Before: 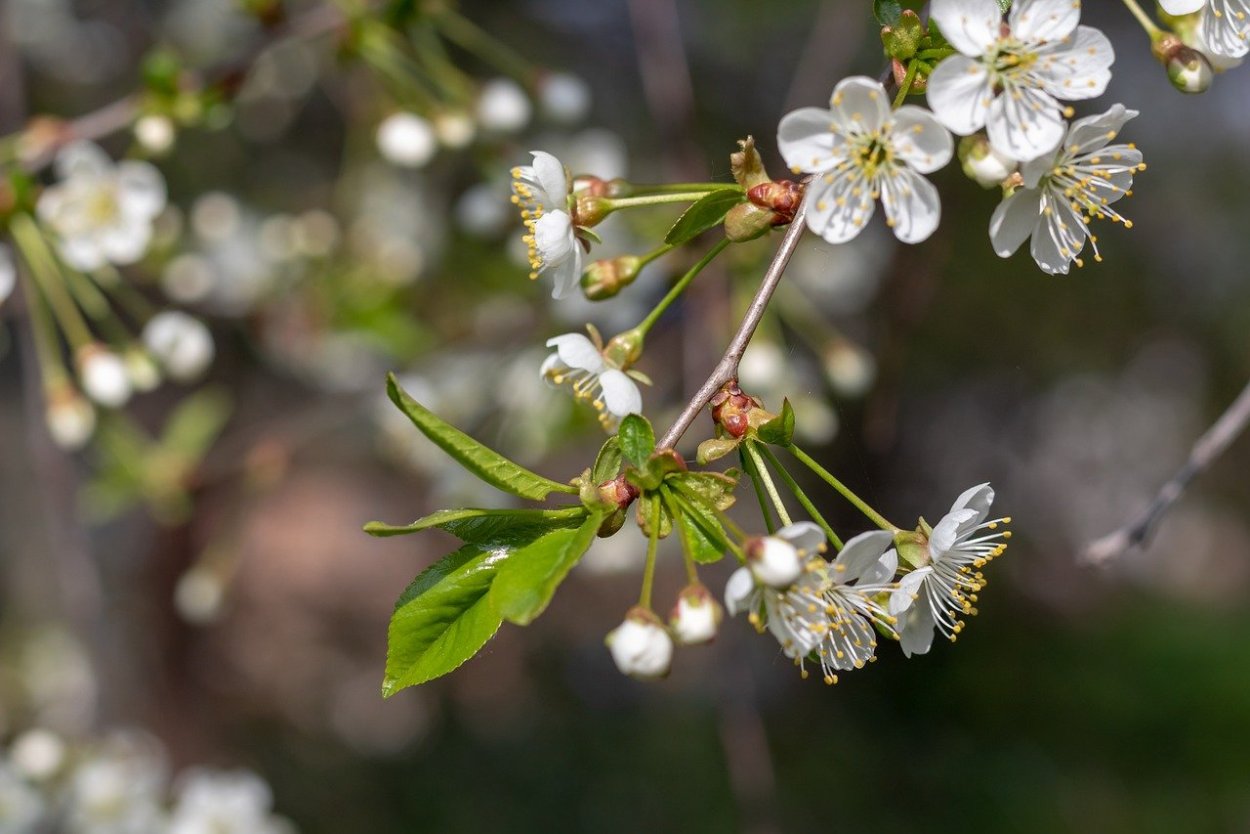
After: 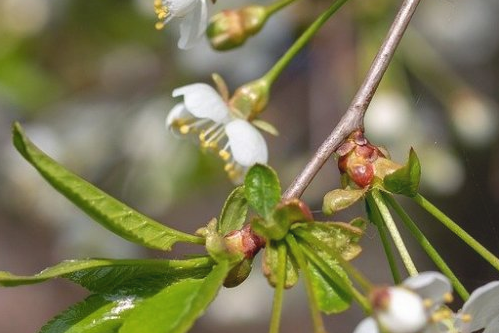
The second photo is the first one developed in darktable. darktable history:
bloom: size 38%, threshold 95%, strength 30%
crop: left 30%, top 30%, right 30%, bottom 30%
